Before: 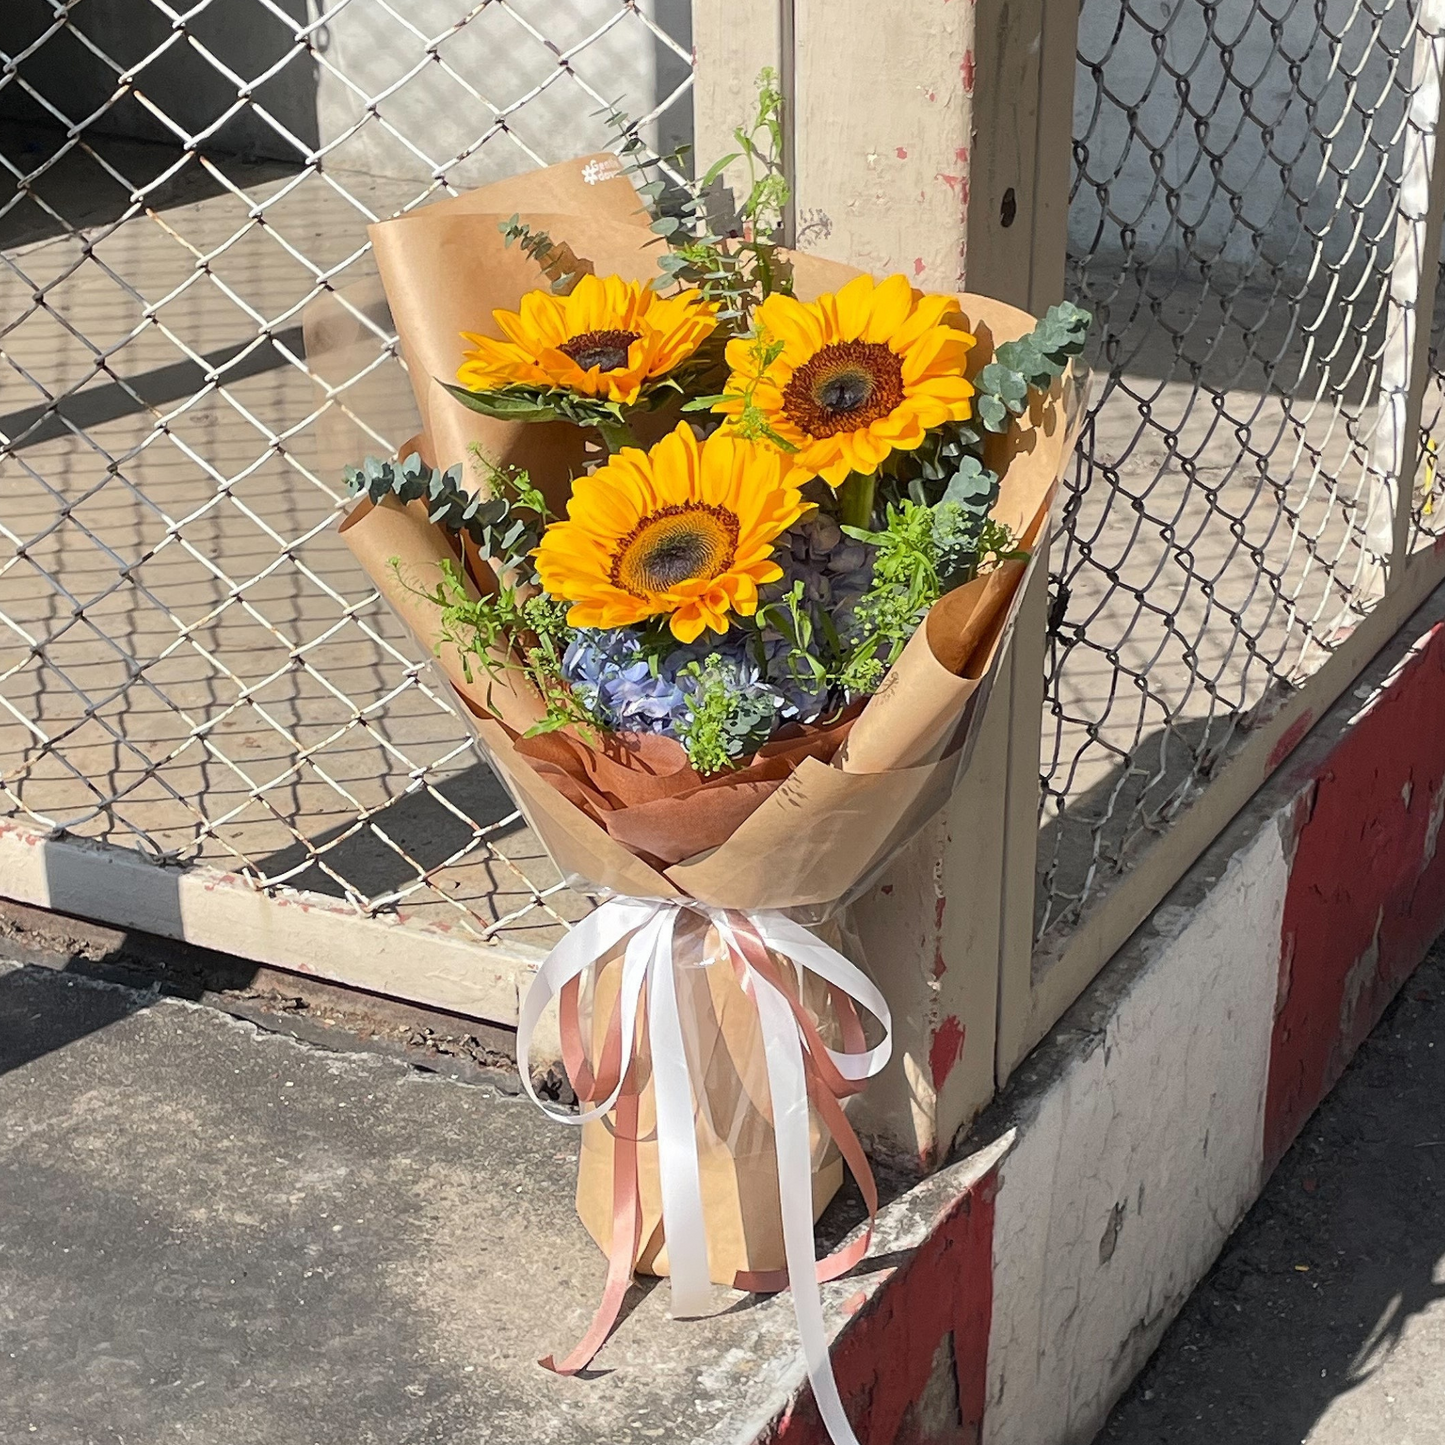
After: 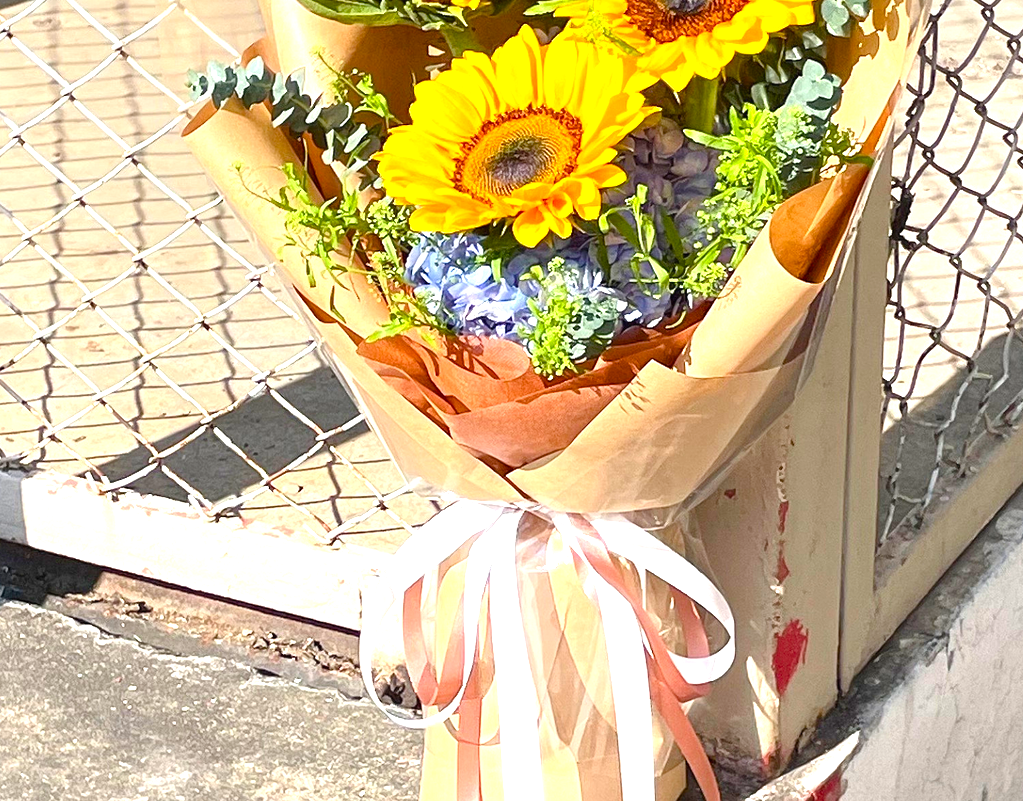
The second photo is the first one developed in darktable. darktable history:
crop: left 10.888%, top 27.418%, right 18.251%, bottom 17.081%
contrast brightness saturation: contrast -0.017, brightness -0.009, saturation 0.037
exposure: exposure 1.162 EV, compensate exposure bias true, compensate highlight preservation false
color balance rgb: power › hue 328.77°, perceptual saturation grading › global saturation 20%, perceptual saturation grading › highlights -25.877%, perceptual saturation grading › shadows 25.091%, global vibrance 33.499%
